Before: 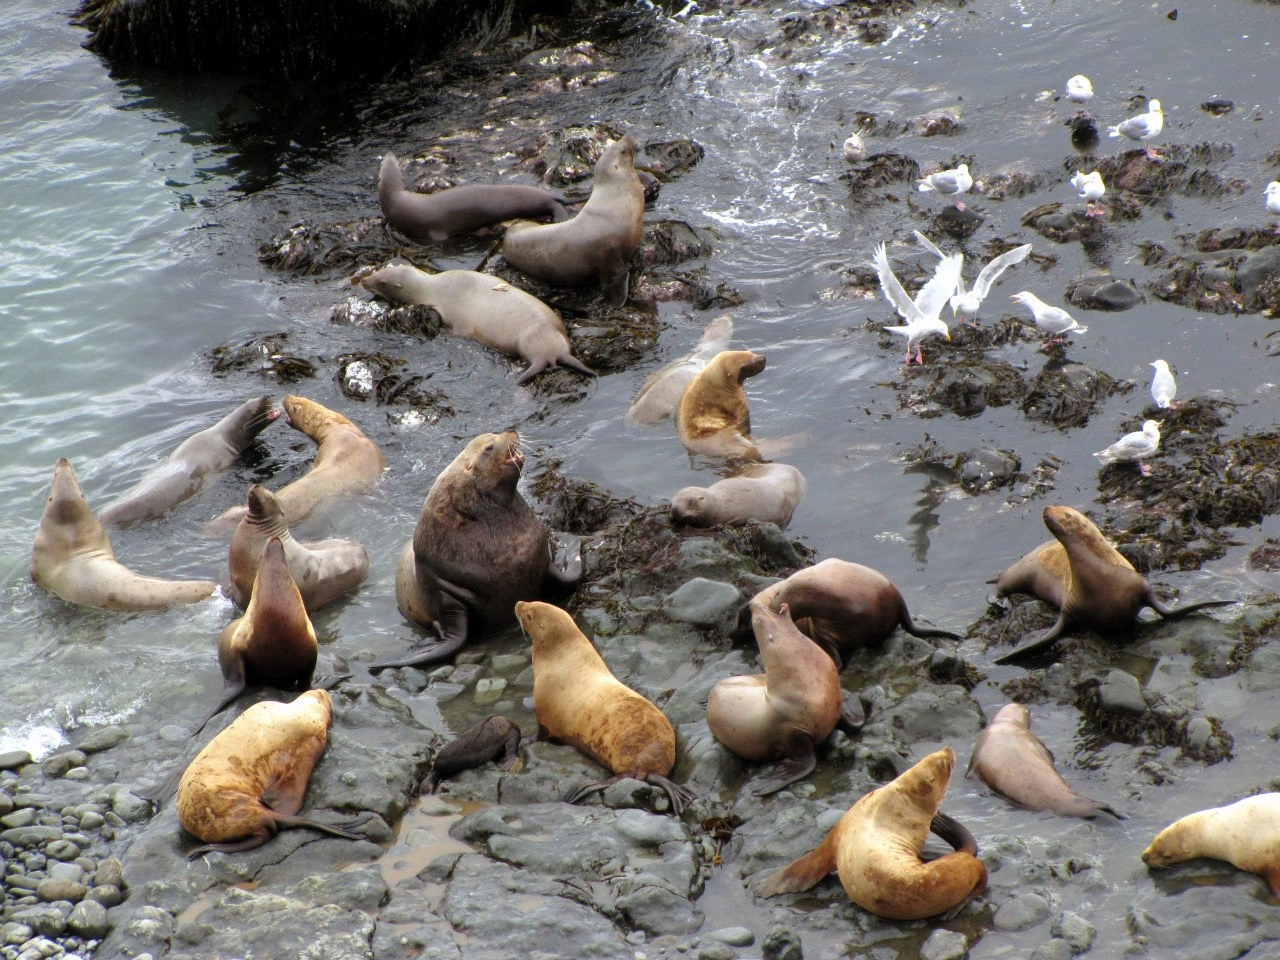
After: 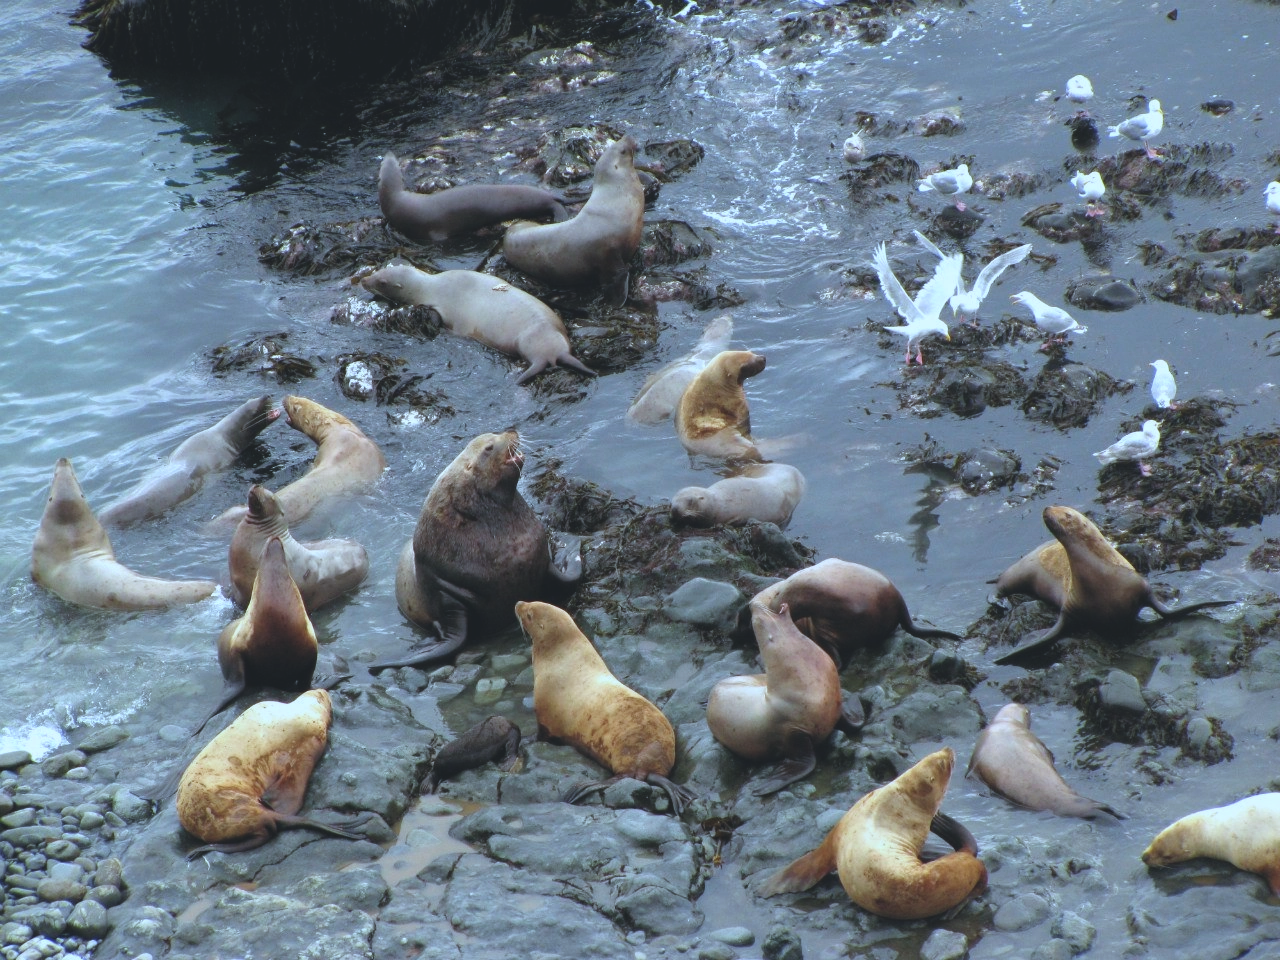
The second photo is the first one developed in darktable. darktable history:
exposure: black level correction -0.015, exposure -0.125 EV, compensate highlight preservation false
color calibration: illuminant F (fluorescent), F source F9 (Cool White Deluxe 4150 K) – high CRI, x 0.374, y 0.373, temperature 4158.34 K
white balance: red 0.974, blue 1.044
